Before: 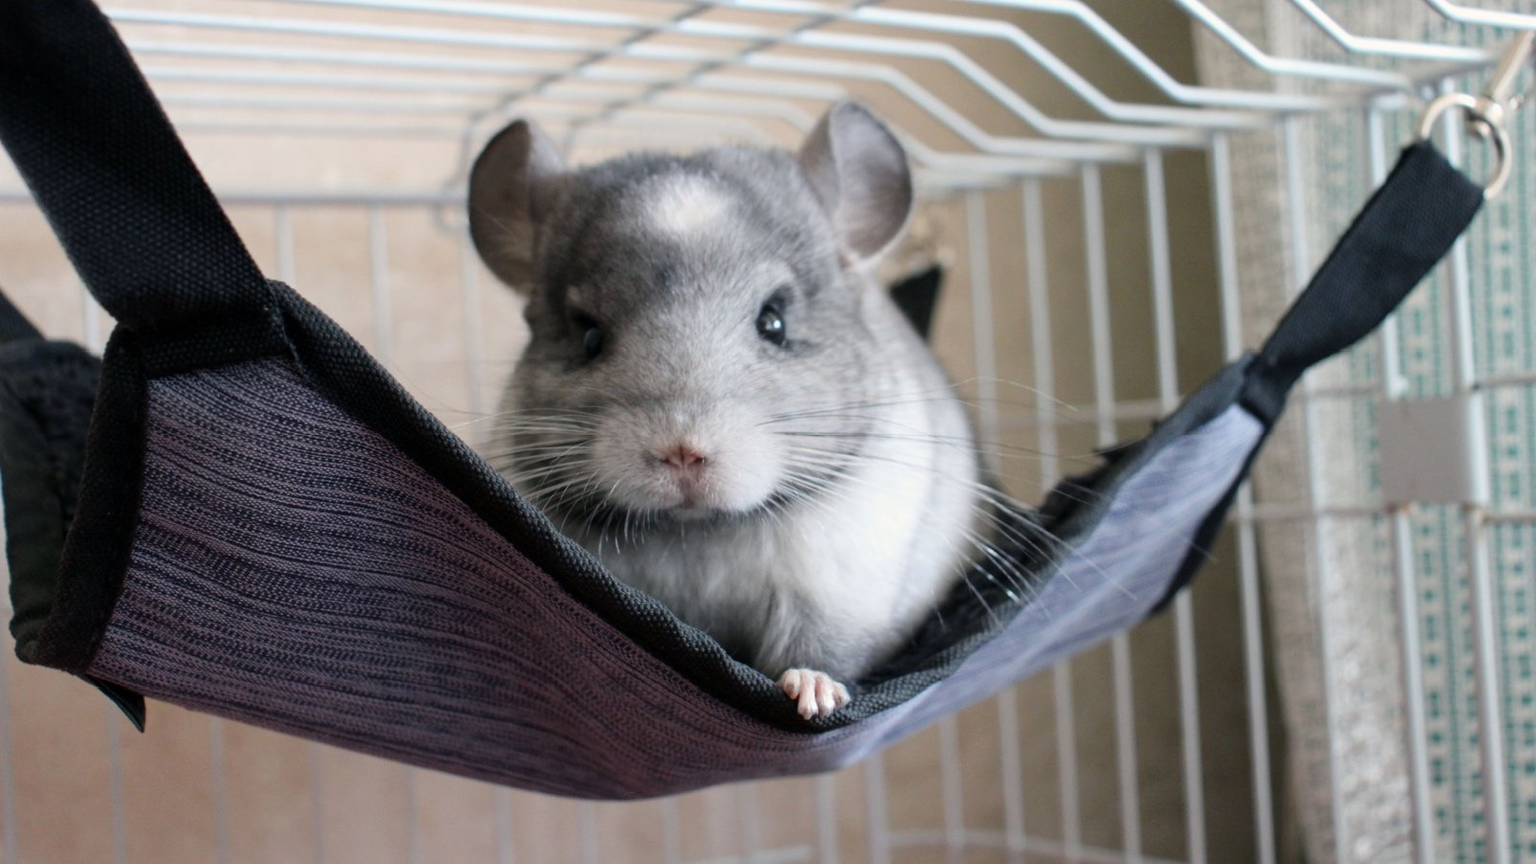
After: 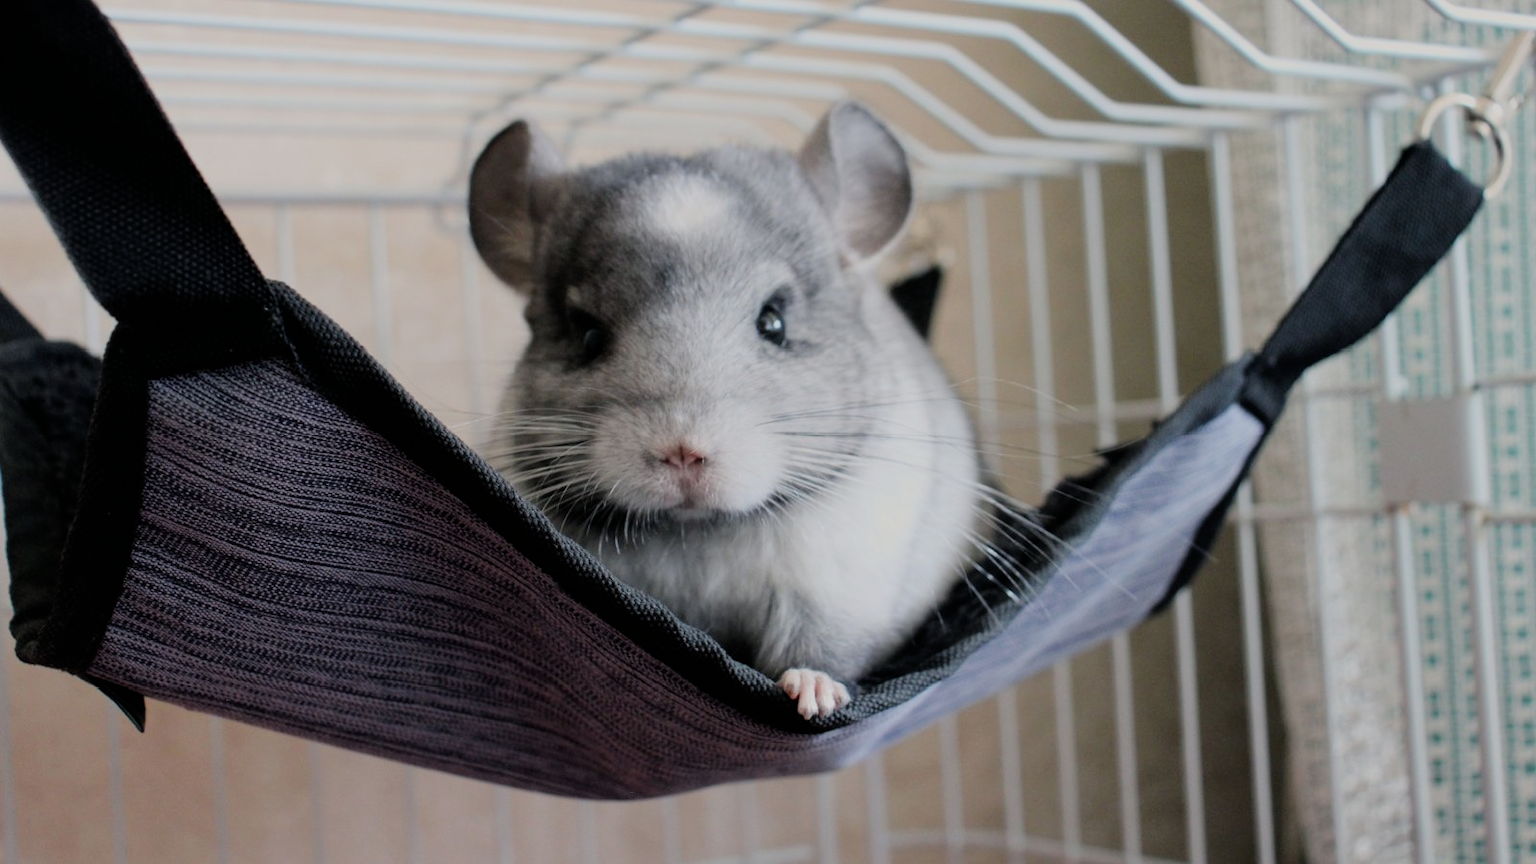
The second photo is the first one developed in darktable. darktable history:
filmic rgb: black relative exposure -7.65 EV, white relative exposure 4.56 EV, threshold 3.04 EV, hardness 3.61, enable highlight reconstruction true
